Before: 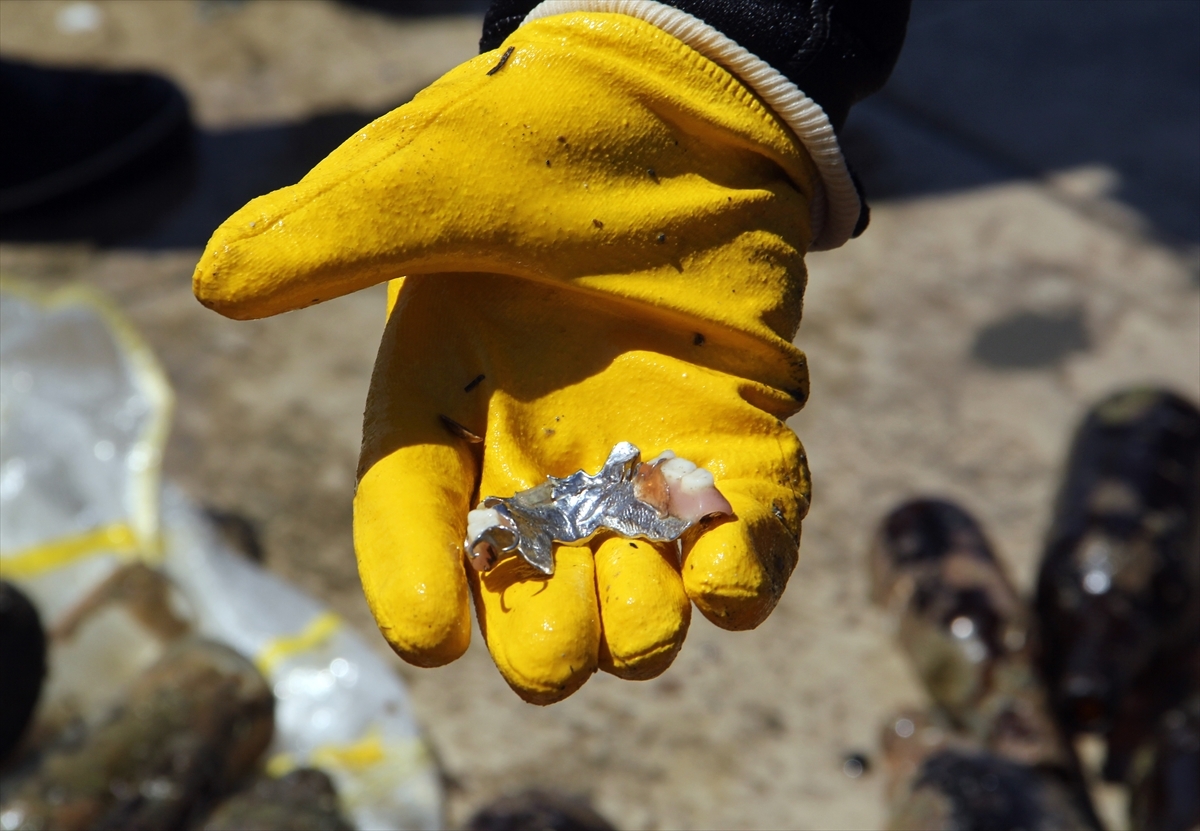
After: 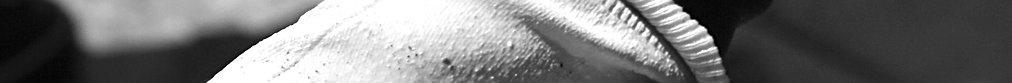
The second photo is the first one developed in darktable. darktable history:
sharpen: on, module defaults
crop and rotate: left 9.644%, top 9.491%, right 6.021%, bottom 80.509%
exposure: black level correction 0, exposure 1 EV, compensate highlight preservation false
monochrome: on, module defaults
